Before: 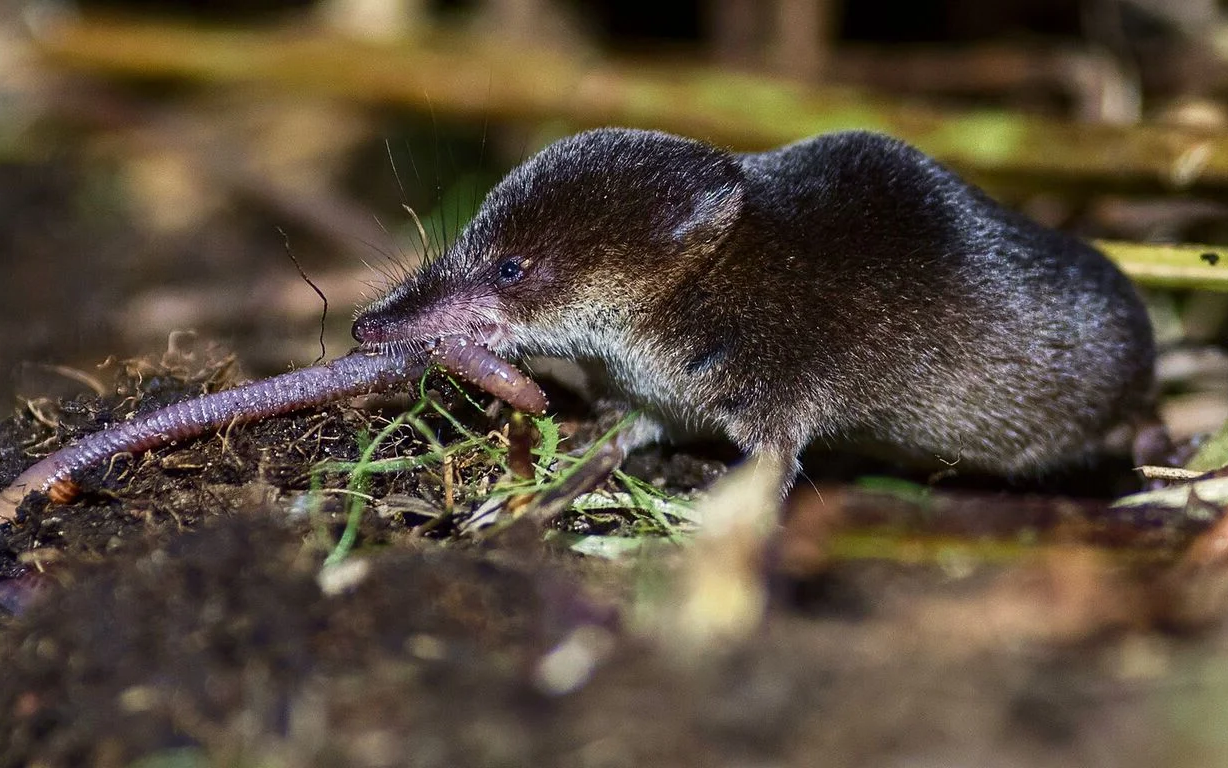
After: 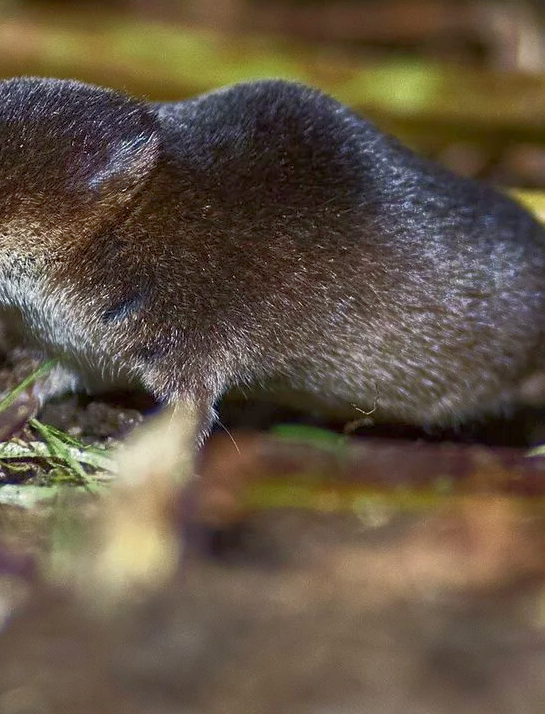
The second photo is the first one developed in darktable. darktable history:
rgb curve: curves: ch0 [(0, 0) (0.072, 0.166) (0.217, 0.293) (0.414, 0.42) (1, 1)], compensate middle gray true, preserve colors basic power
crop: left 47.628%, top 6.643%, right 7.874%
